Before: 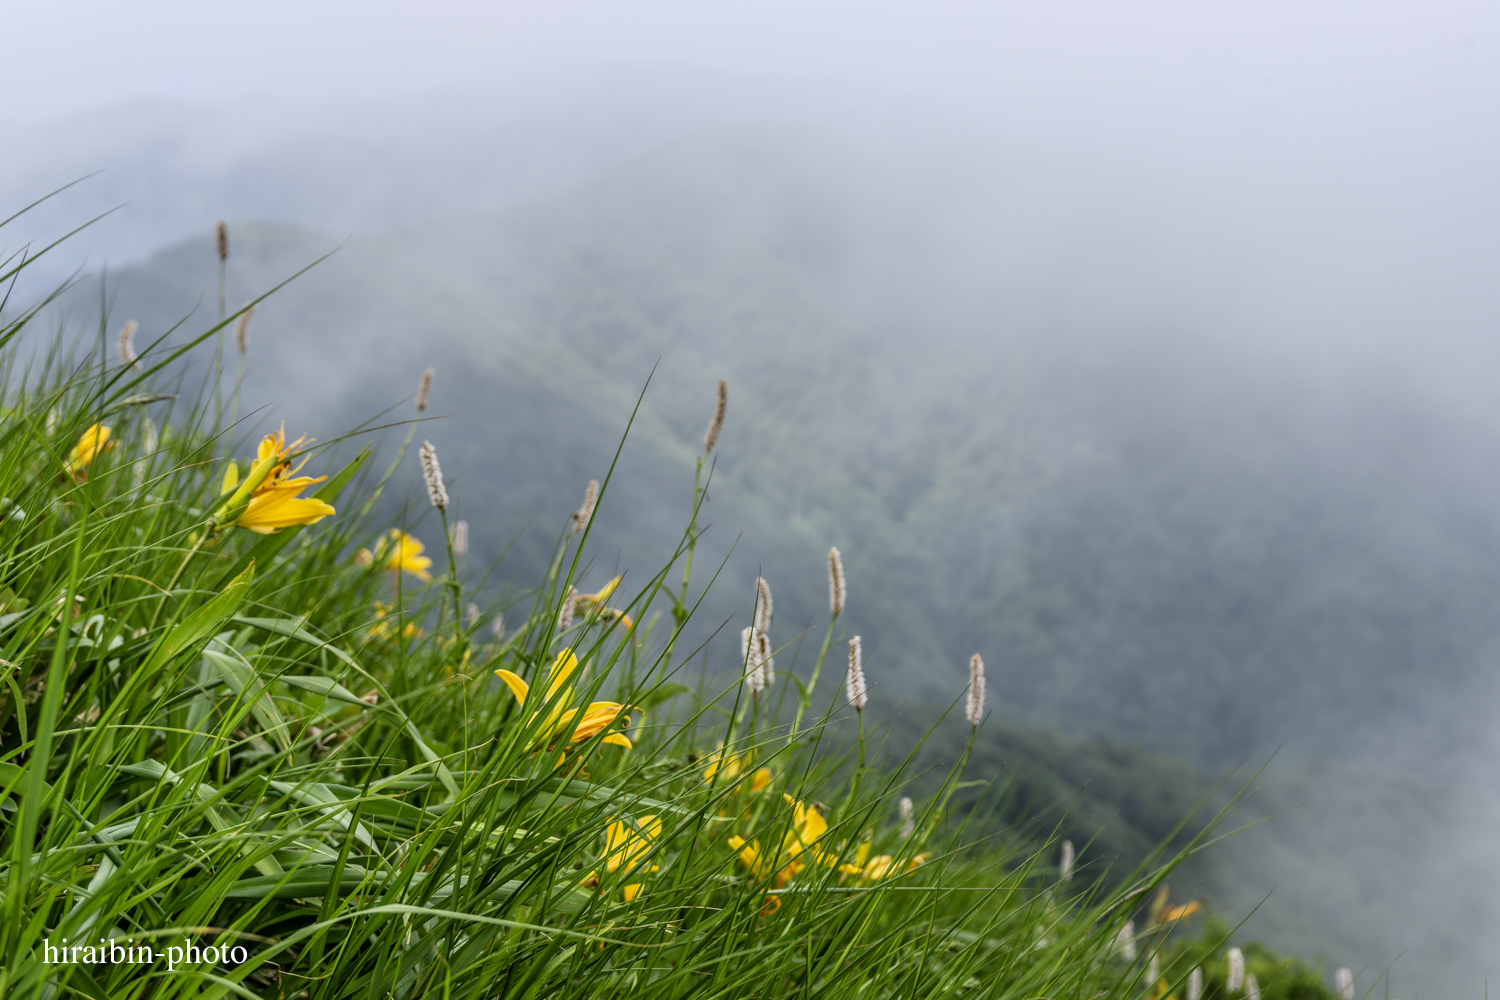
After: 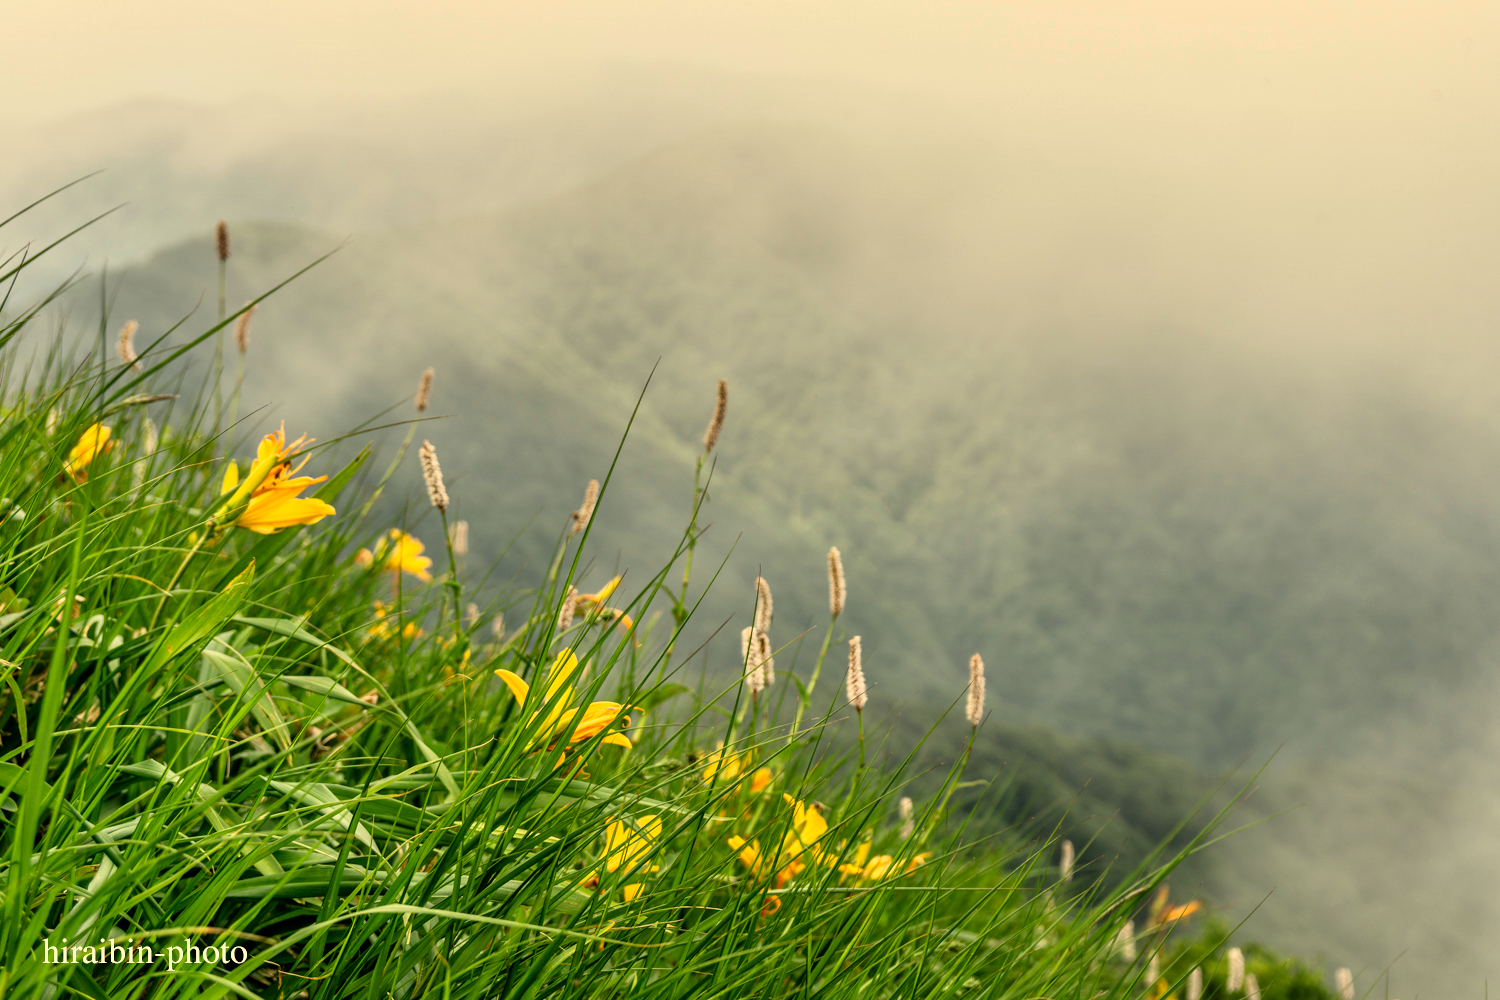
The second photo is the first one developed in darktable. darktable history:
shadows and highlights: radius 133.83, soften with gaussian
white balance: red 1.08, blue 0.791
base curve: curves: ch0 [(0, 0) (0.666, 0.806) (1, 1)]
